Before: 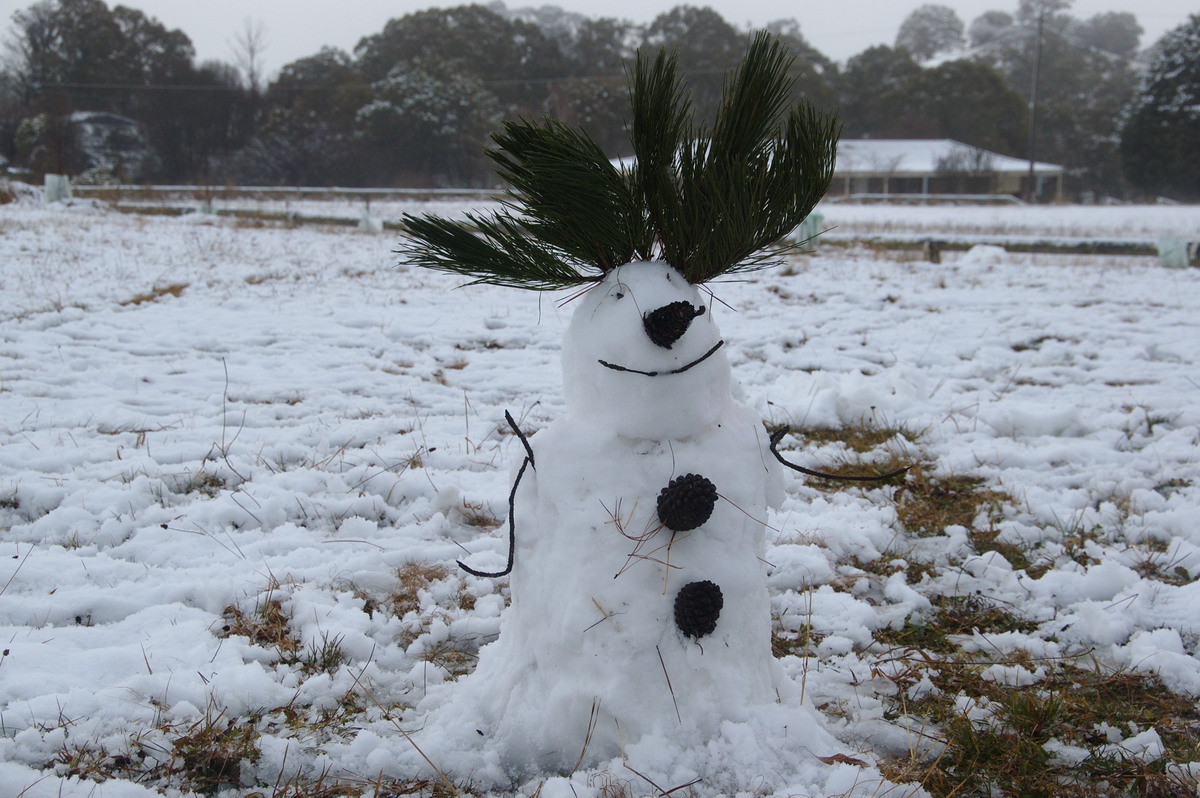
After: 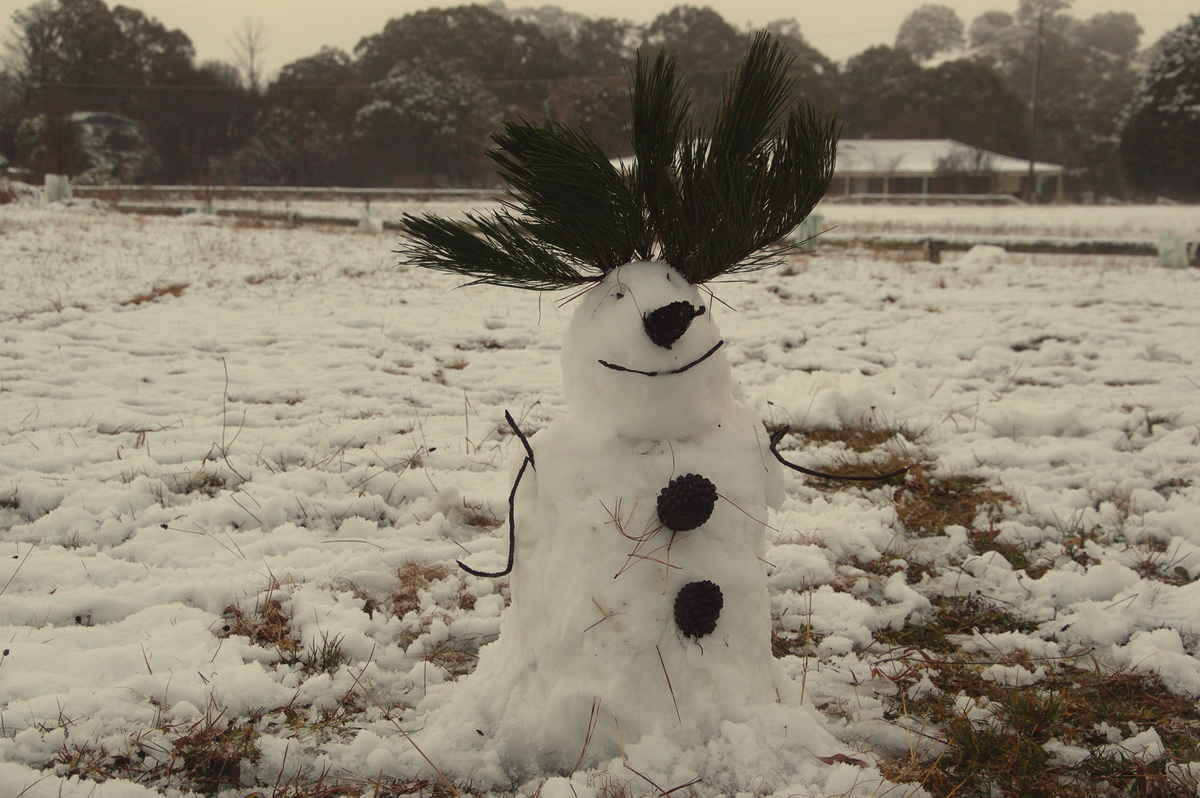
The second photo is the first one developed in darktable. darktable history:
tone curve: curves: ch0 [(0, 0.029) (0.253, 0.237) (1, 0.945)]; ch1 [(0, 0) (0.401, 0.42) (0.442, 0.47) (0.492, 0.498) (0.511, 0.523) (0.557, 0.565) (0.66, 0.683) (1, 1)]; ch2 [(0, 0) (0.394, 0.413) (0.5, 0.5) (0.578, 0.568) (1, 1)], color space Lab, independent channels, preserve colors none
white balance: red 1.08, blue 0.791
